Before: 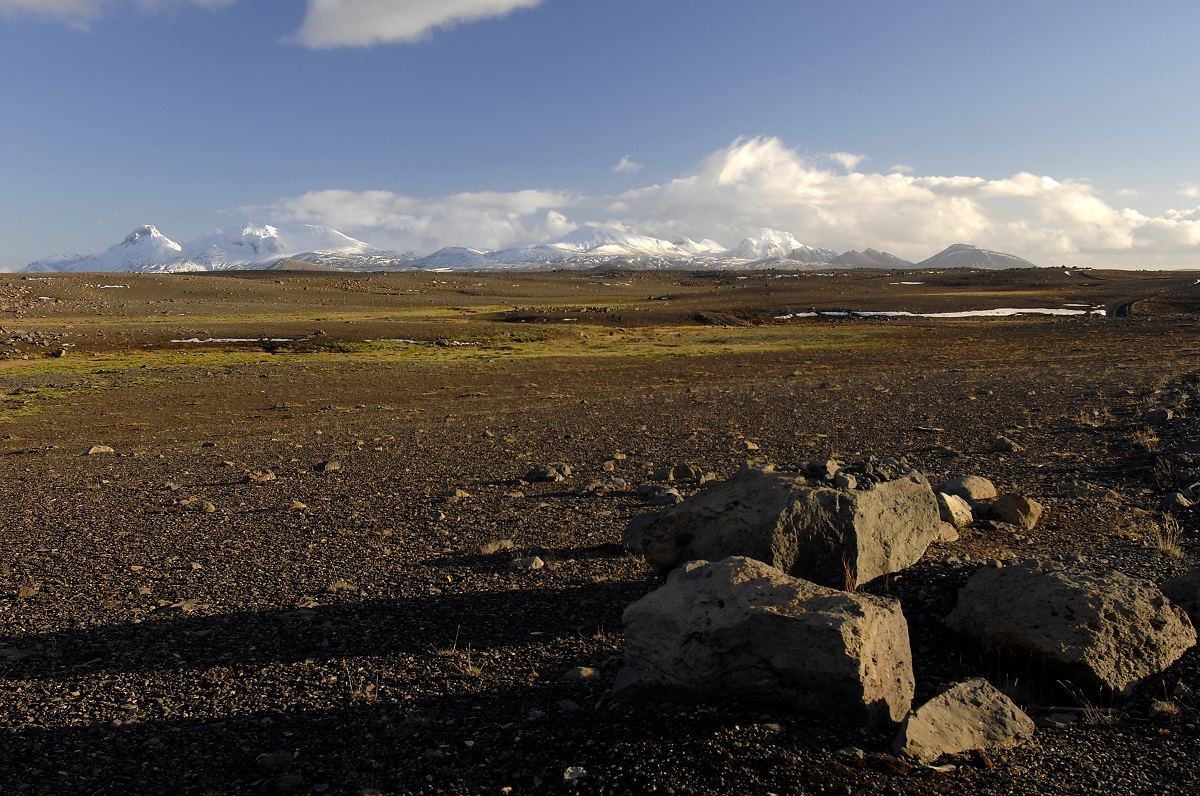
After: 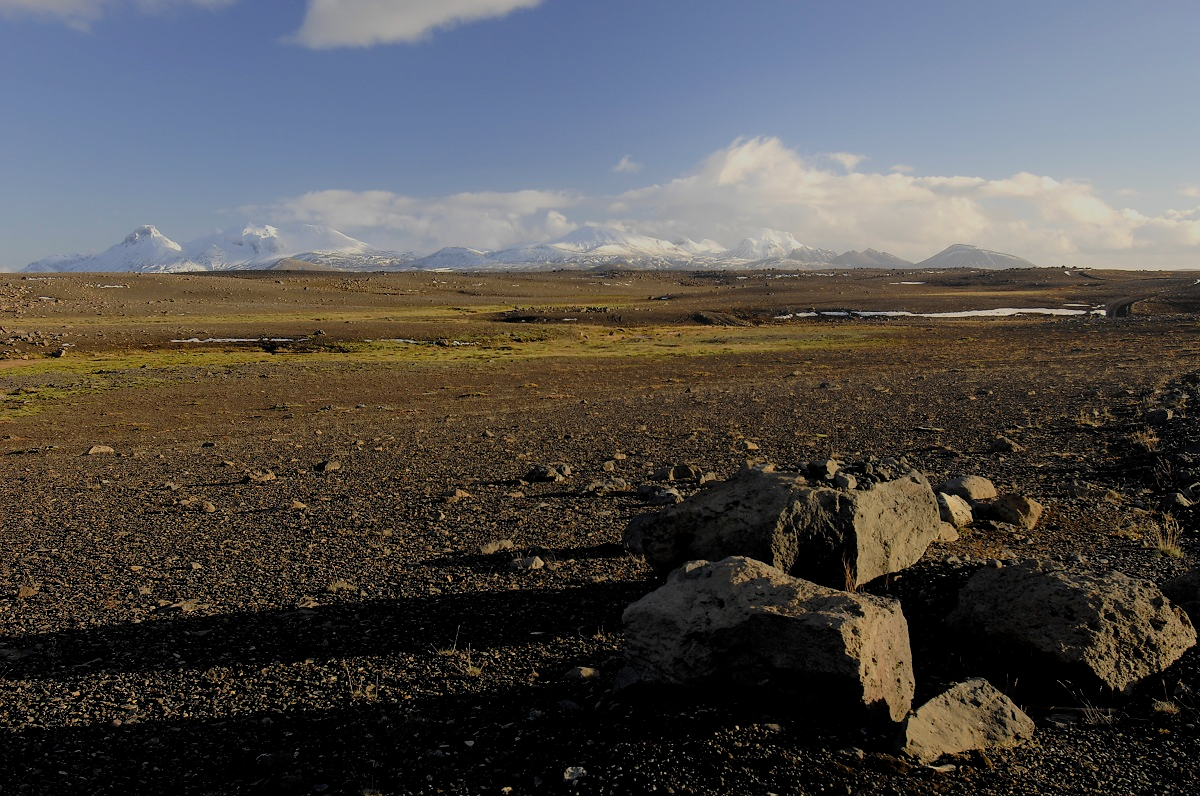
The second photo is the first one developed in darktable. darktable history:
bloom: on, module defaults
filmic rgb: black relative exposure -8.79 EV, white relative exposure 4.98 EV, threshold 3 EV, target black luminance 0%, hardness 3.77, latitude 66.33%, contrast 0.822, shadows ↔ highlights balance 20%, color science v5 (2021), contrast in shadows safe, contrast in highlights safe, enable highlight reconstruction true
